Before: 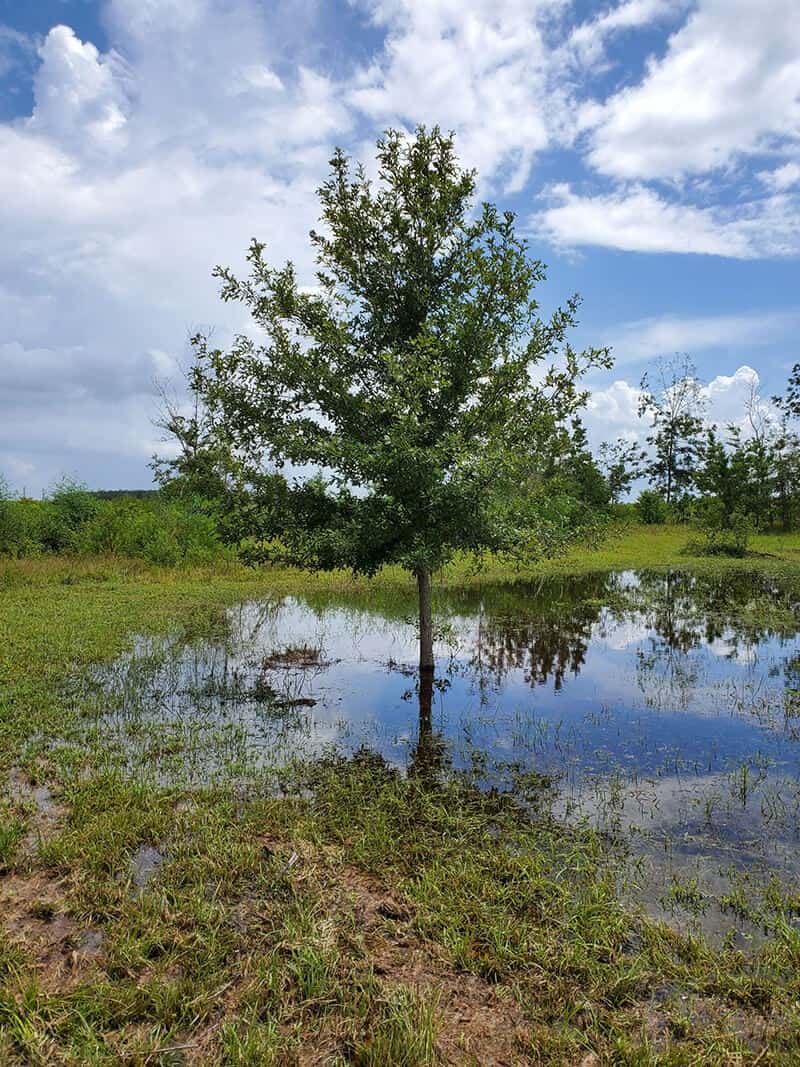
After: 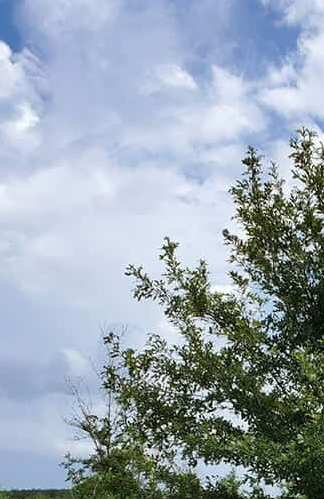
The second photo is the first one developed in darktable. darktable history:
crop and rotate: left 10.93%, top 0.12%, right 48.496%, bottom 53.077%
